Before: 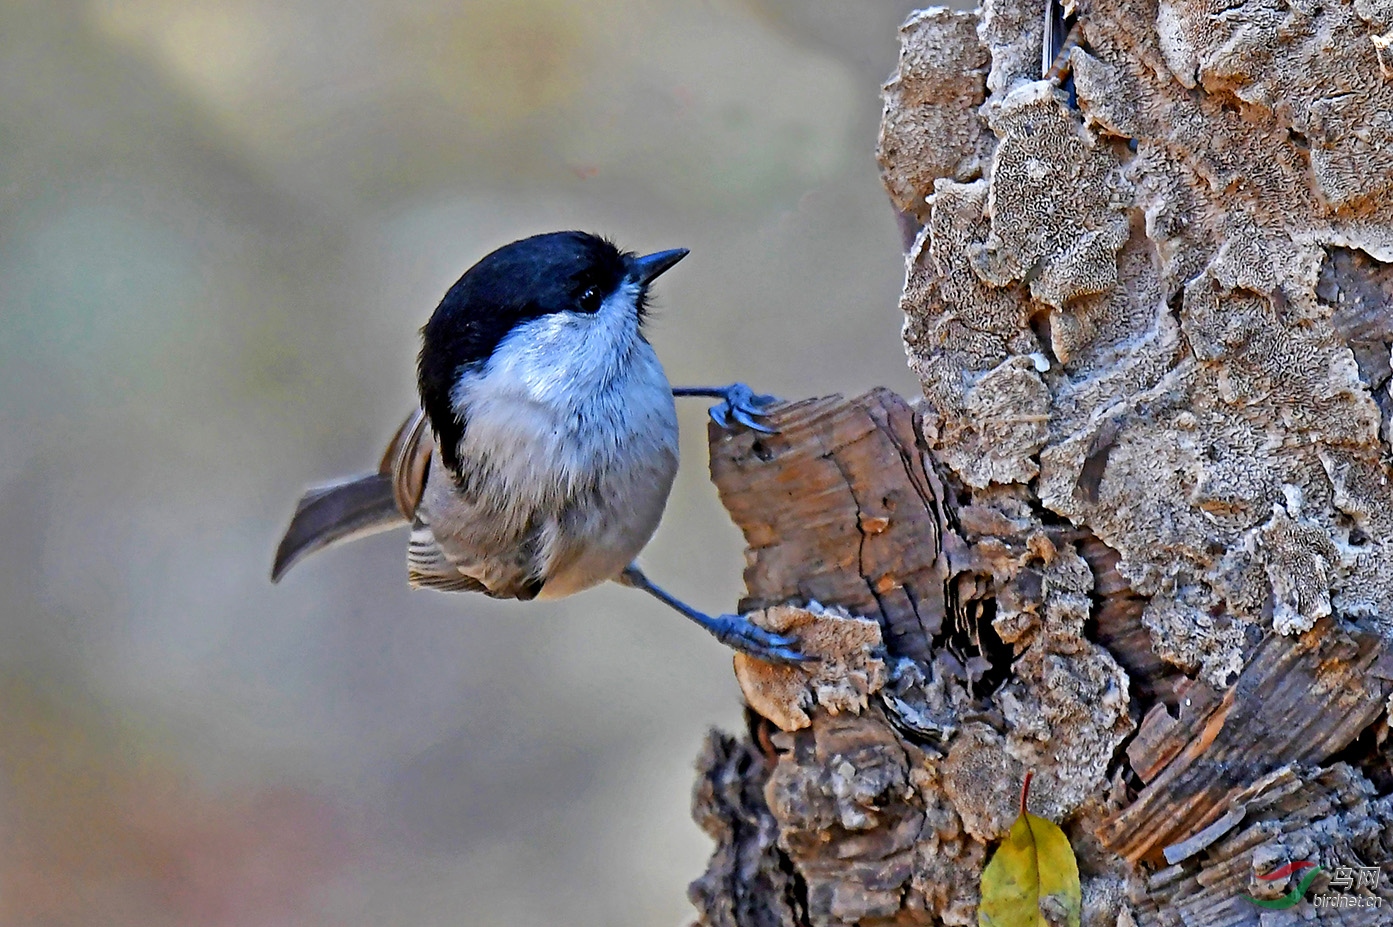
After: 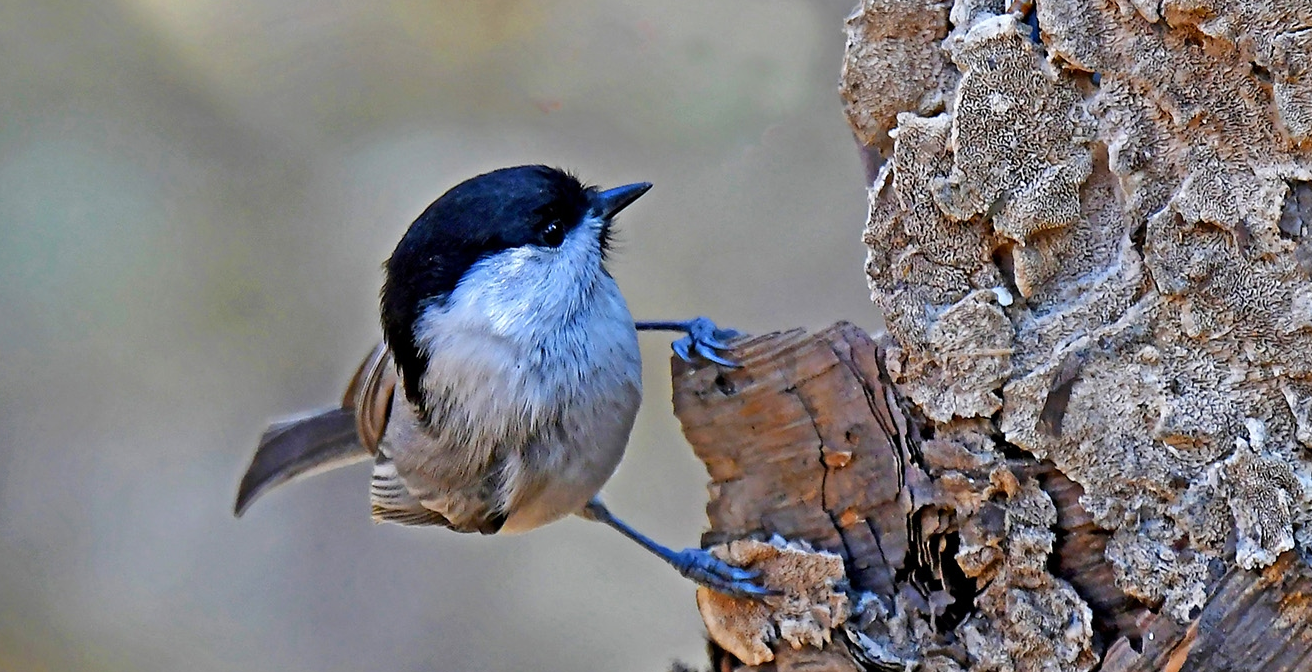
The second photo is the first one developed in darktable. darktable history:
crop: left 2.699%, top 7.215%, right 3.081%, bottom 20.248%
